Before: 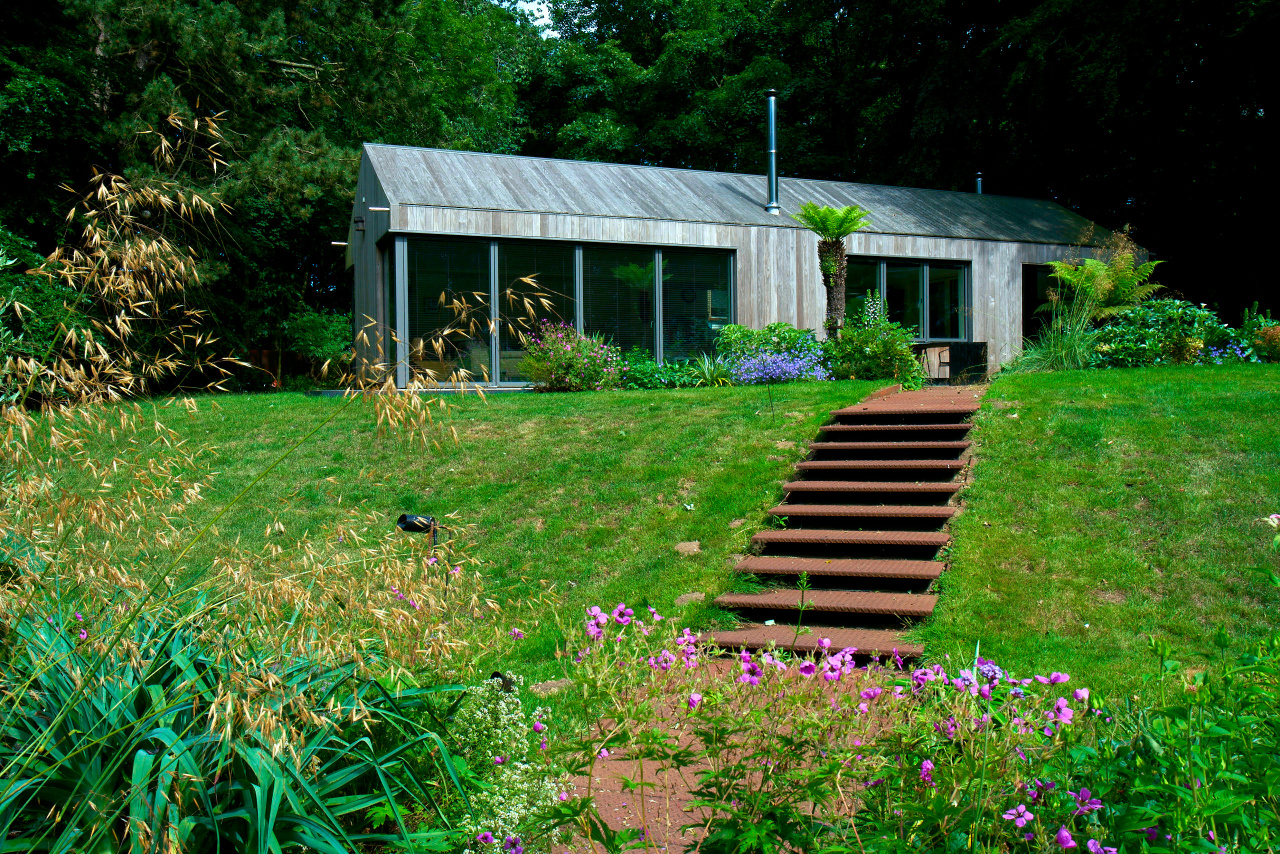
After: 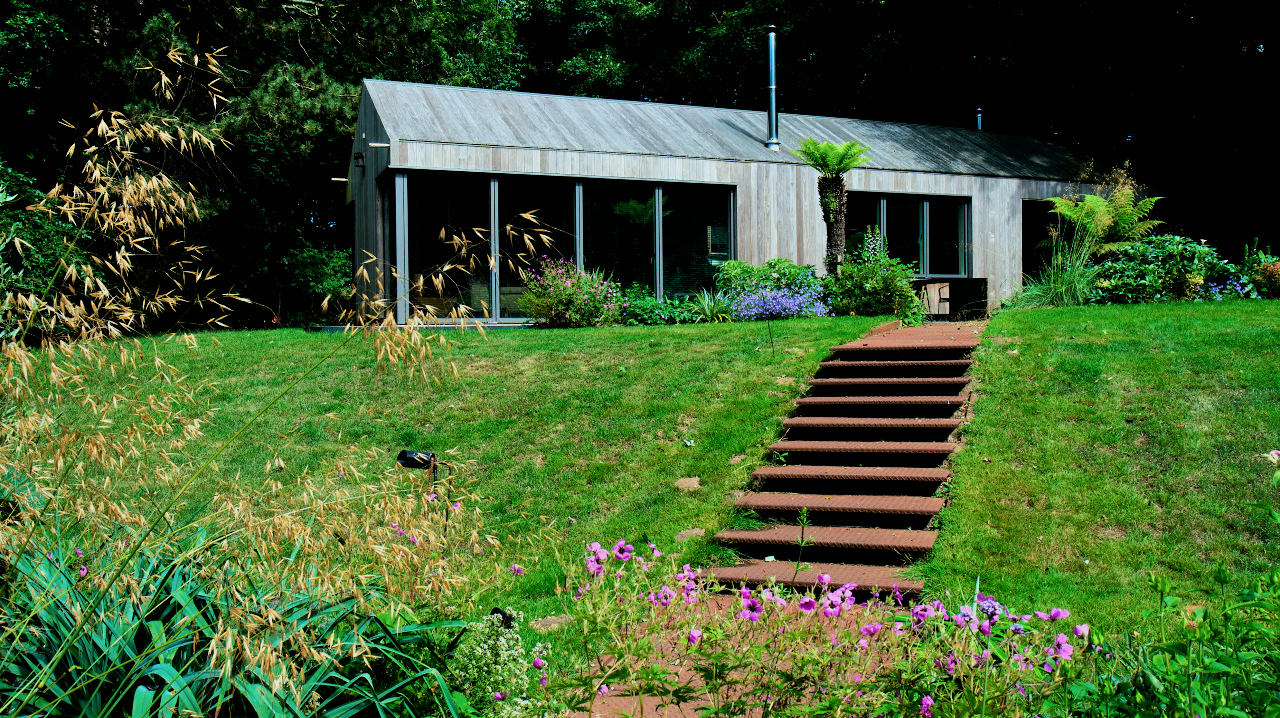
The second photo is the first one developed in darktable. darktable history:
tone equalizer: mask exposure compensation -0.486 EV
shadows and highlights: shadows 37.14, highlights -27.22, soften with gaussian
filmic rgb: black relative exposure -4.97 EV, white relative exposure 3.98 EV, hardness 2.9, contrast 1.406
crop: top 7.56%, bottom 8.259%
